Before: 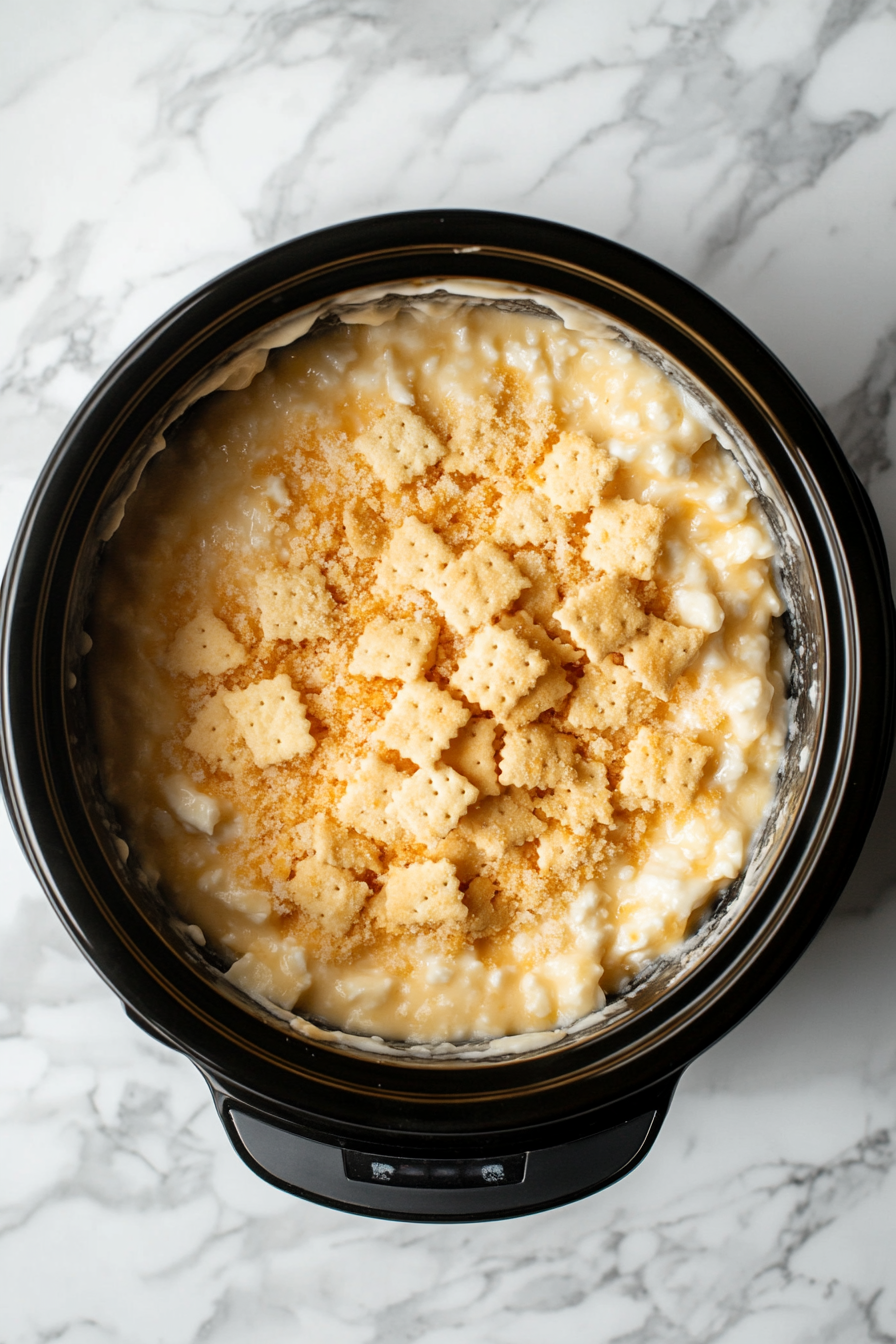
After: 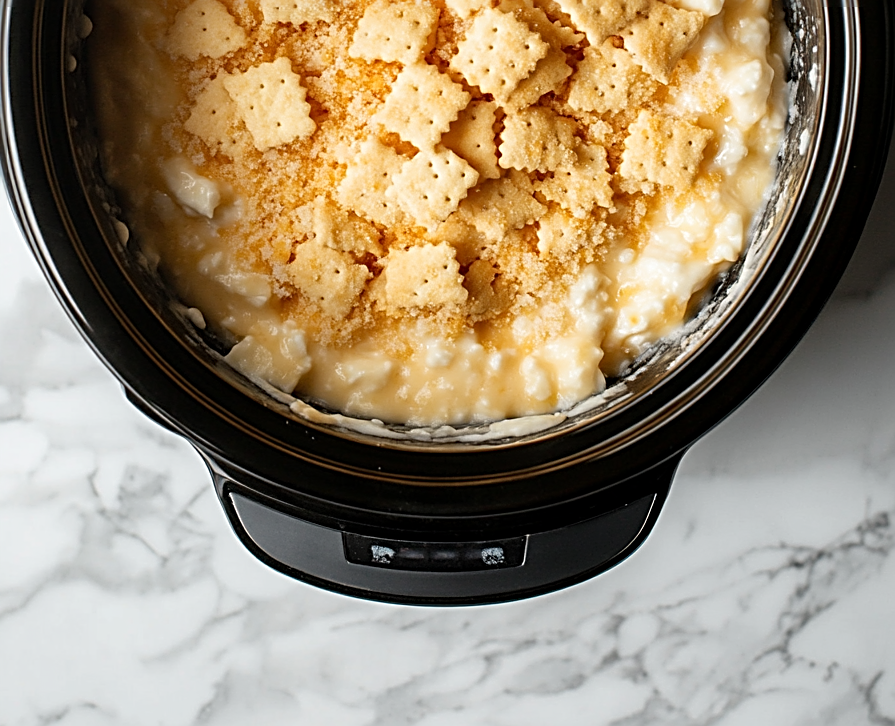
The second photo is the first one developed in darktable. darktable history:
crop and rotate: top 45.97%, right 0.073%
sharpen: radius 2.641, amount 0.673
